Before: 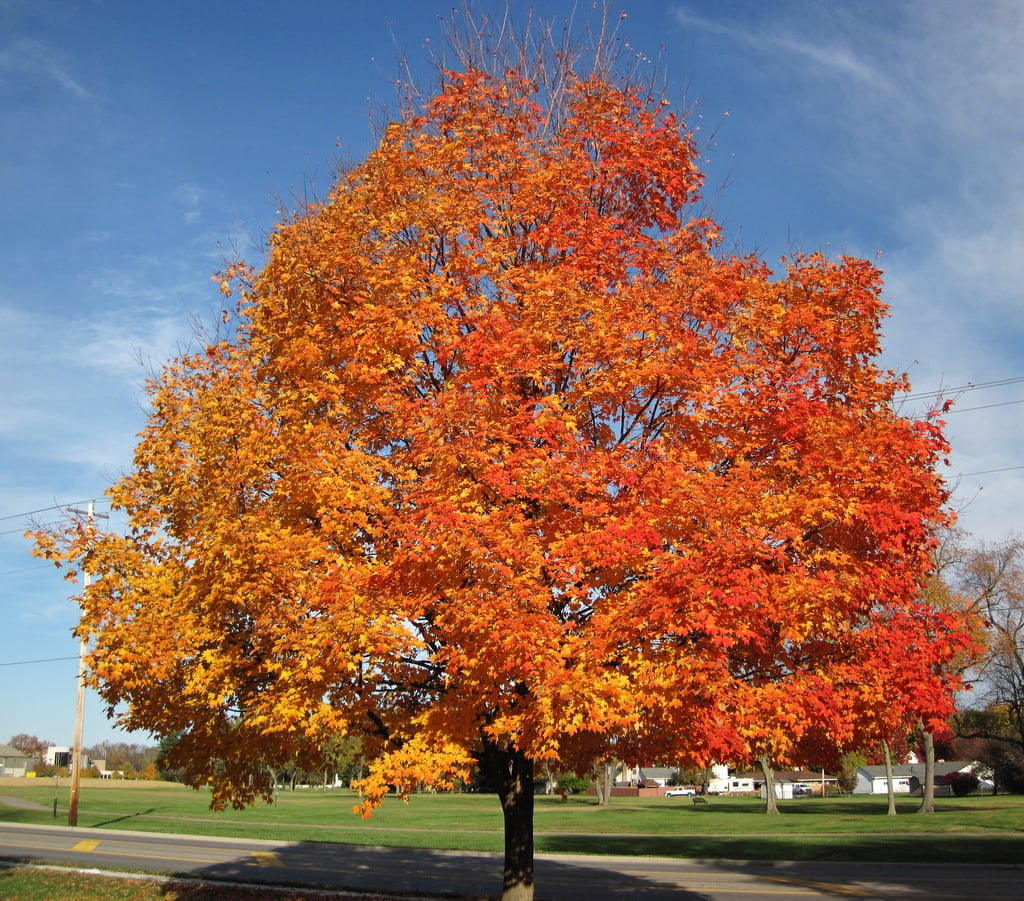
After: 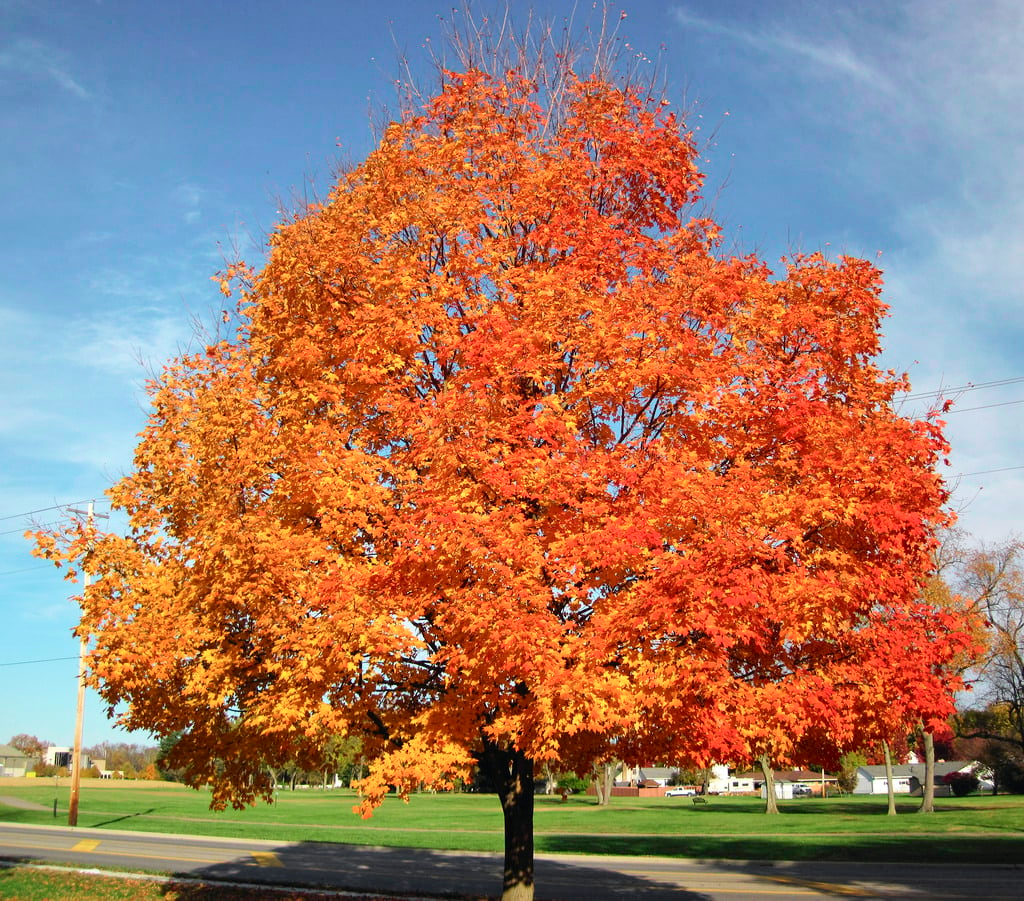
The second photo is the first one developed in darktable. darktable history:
tone curve: curves: ch0 [(0, 0) (0.051, 0.047) (0.102, 0.099) (0.228, 0.262) (0.446, 0.527) (0.695, 0.778) (0.908, 0.946) (1, 1)]; ch1 [(0, 0) (0.339, 0.298) (0.402, 0.363) (0.453, 0.413) (0.485, 0.469) (0.494, 0.493) (0.504, 0.501) (0.525, 0.533) (0.563, 0.591) (0.597, 0.631) (1, 1)]; ch2 [(0, 0) (0.48, 0.48) (0.504, 0.5) (0.539, 0.554) (0.59, 0.628) (0.642, 0.682) (0.824, 0.815) (1, 1)], color space Lab, independent channels, preserve colors none
